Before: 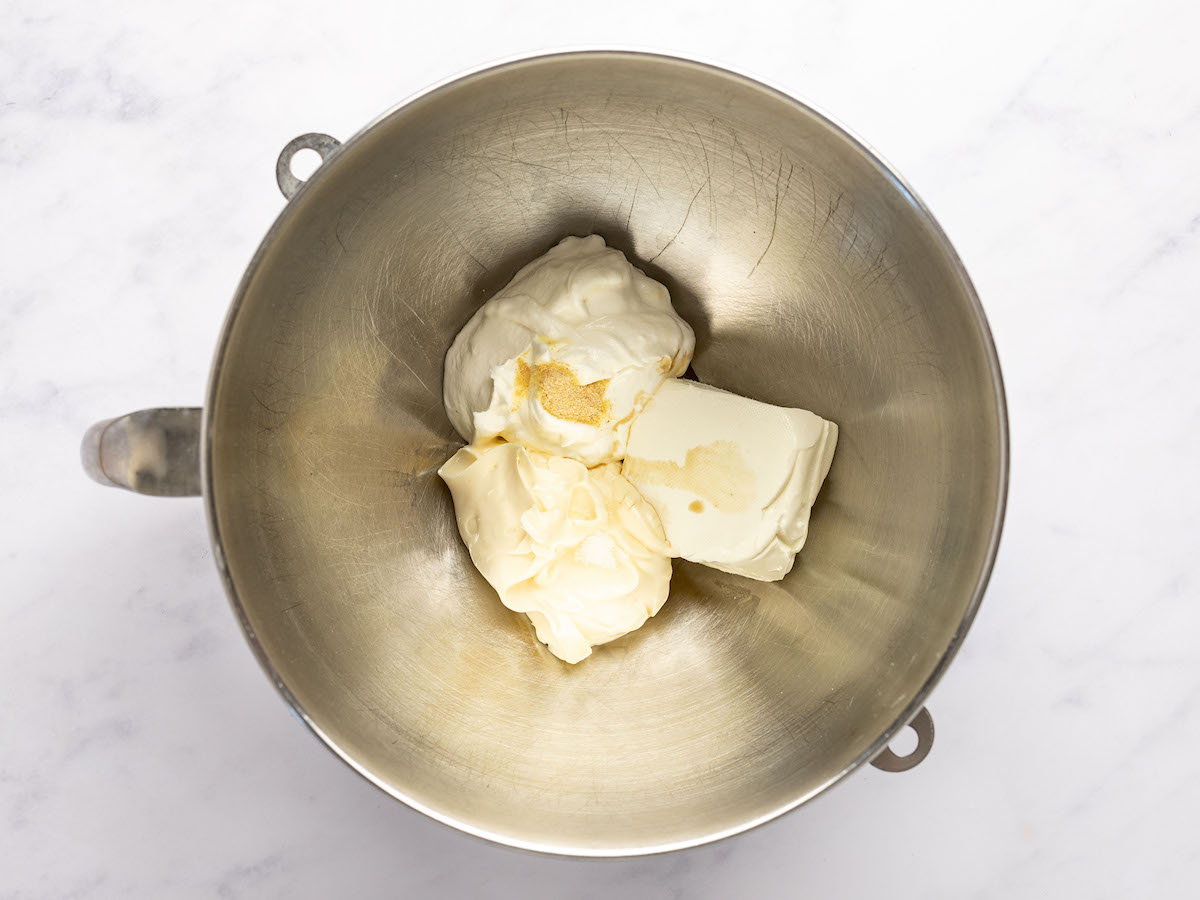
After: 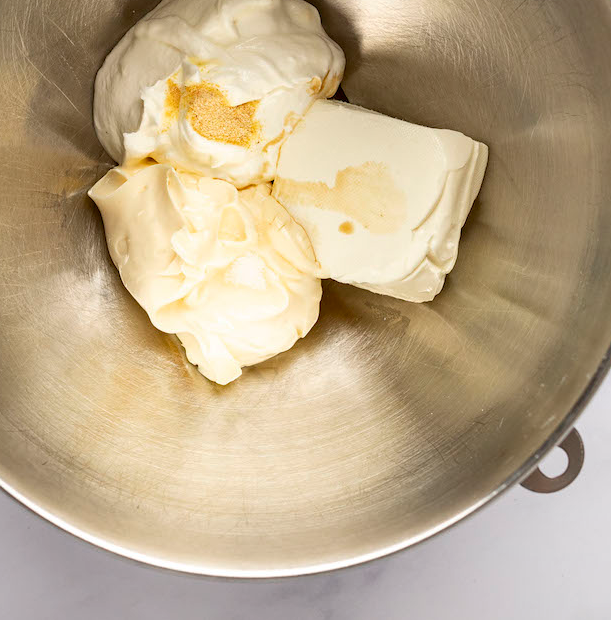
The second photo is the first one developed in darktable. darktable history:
crop and rotate: left 29.215%, top 31.031%, right 19.819%
shadows and highlights: shadows 34.69, highlights -35.21, soften with gaussian
